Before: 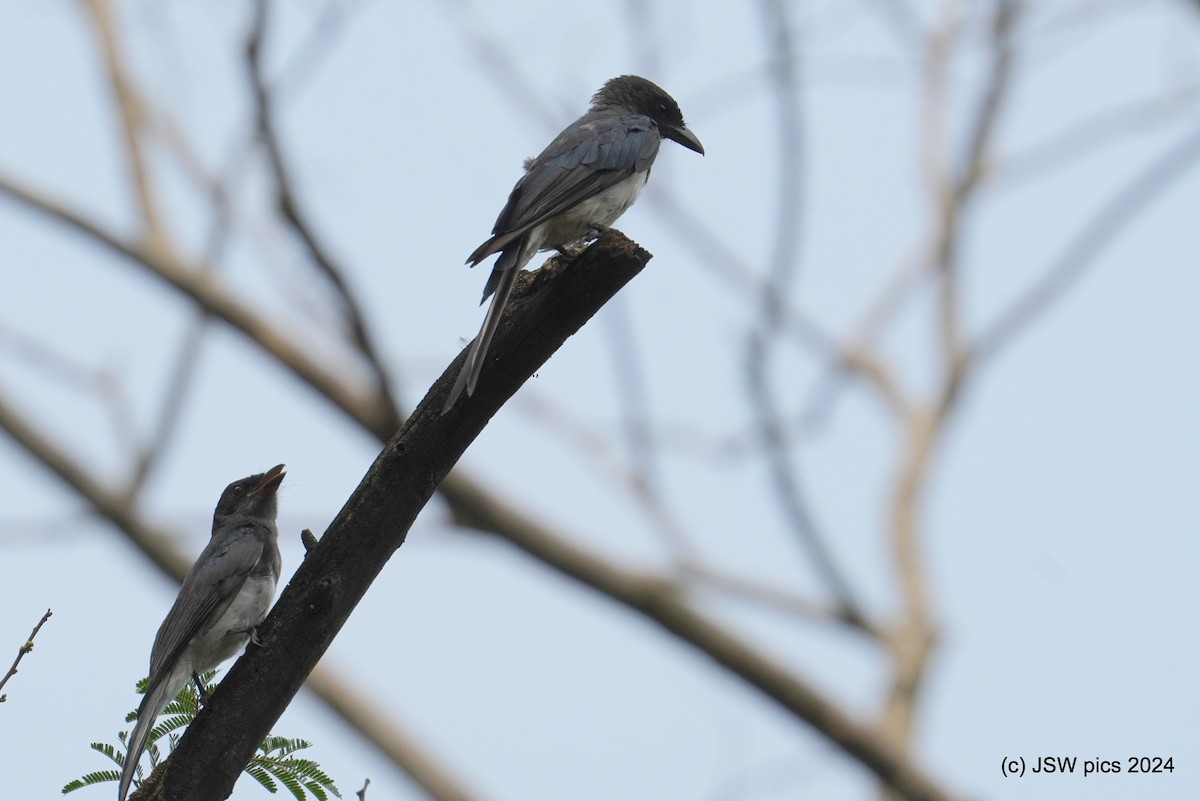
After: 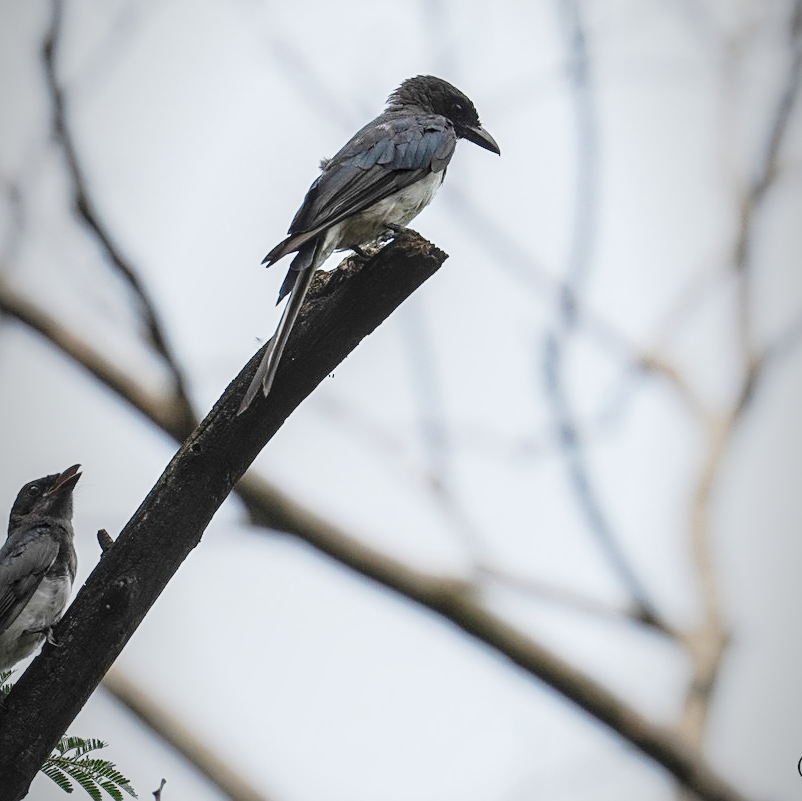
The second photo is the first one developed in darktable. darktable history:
tone curve: curves: ch0 [(0, 0.023) (0.087, 0.065) (0.184, 0.168) (0.45, 0.54) (0.57, 0.683) (0.706, 0.841) (0.877, 0.948) (1, 0.984)]; ch1 [(0, 0) (0.388, 0.369) (0.447, 0.447) (0.505, 0.5) (0.534, 0.528) (0.57, 0.571) (0.592, 0.602) (0.644, 0.663) (1, 1)]; ch2 [(0, 0) (0.314, 0.223) (0.427, 0.405) (0.492, 0.496) (0.524, 0.547) (0.534, 0.57) (0.583, 0.605) (0.673, 0.667) (1, 1)], preserve colors none
vignetting: fall-off start 97.02%, fall-off radius 101.26%, width/height ratio 0.612
sharpen: on, module defaults
contrast brightness saturation: saturation -0.154
local contrast: on, module defaults
crop: left 17.055%, right 16.108%
